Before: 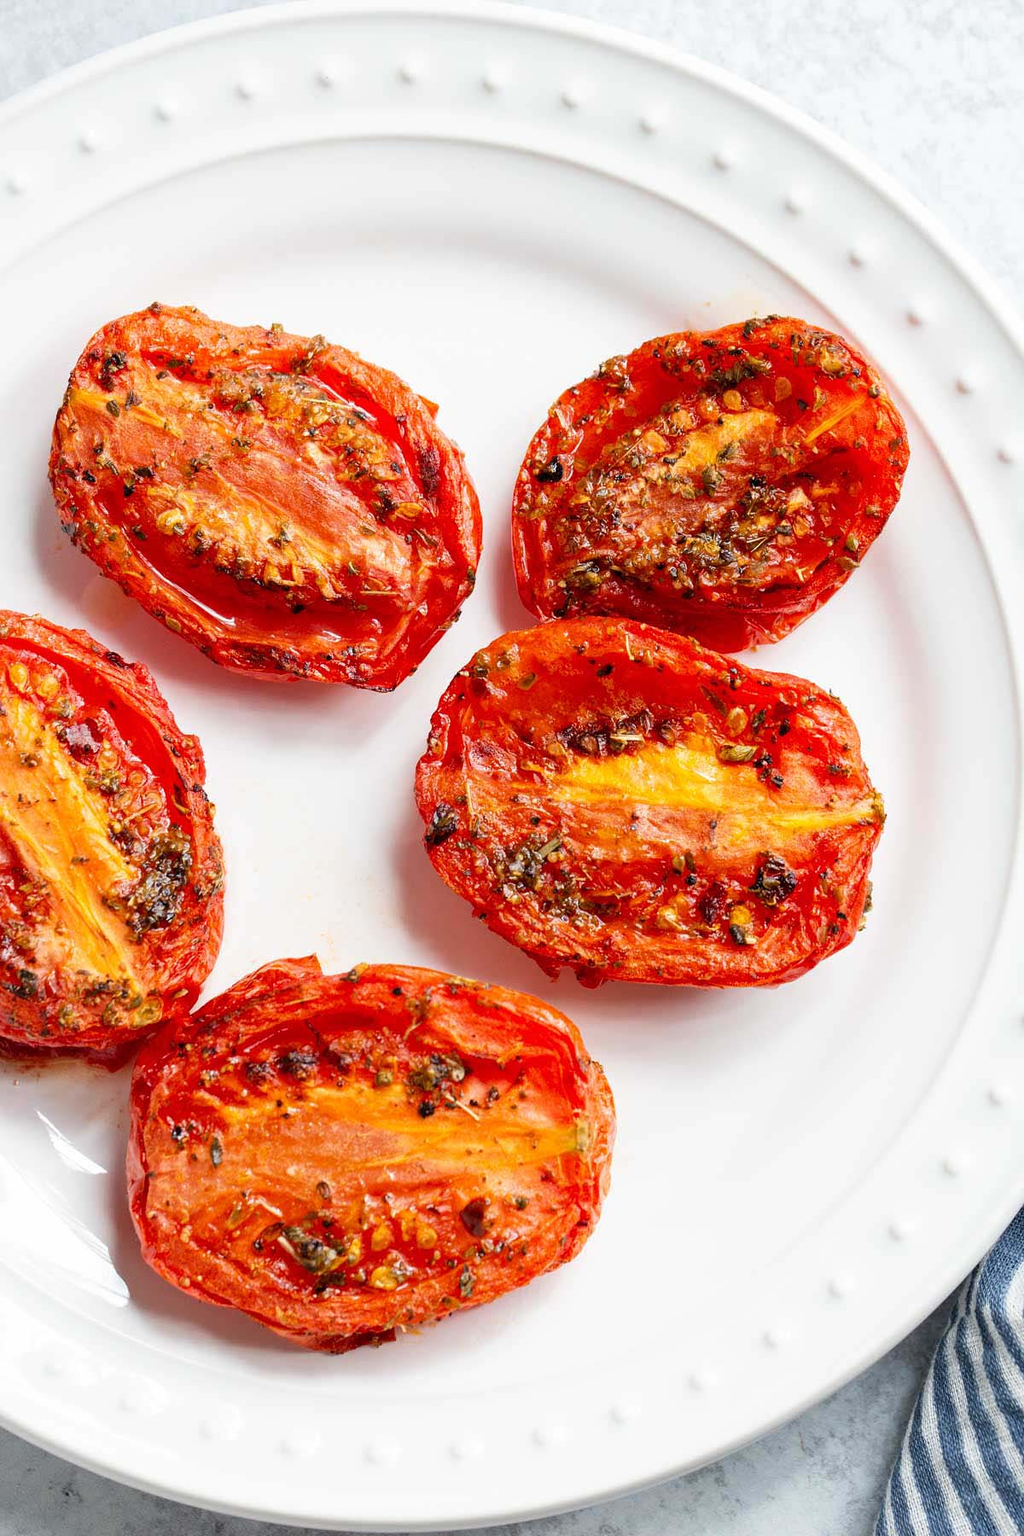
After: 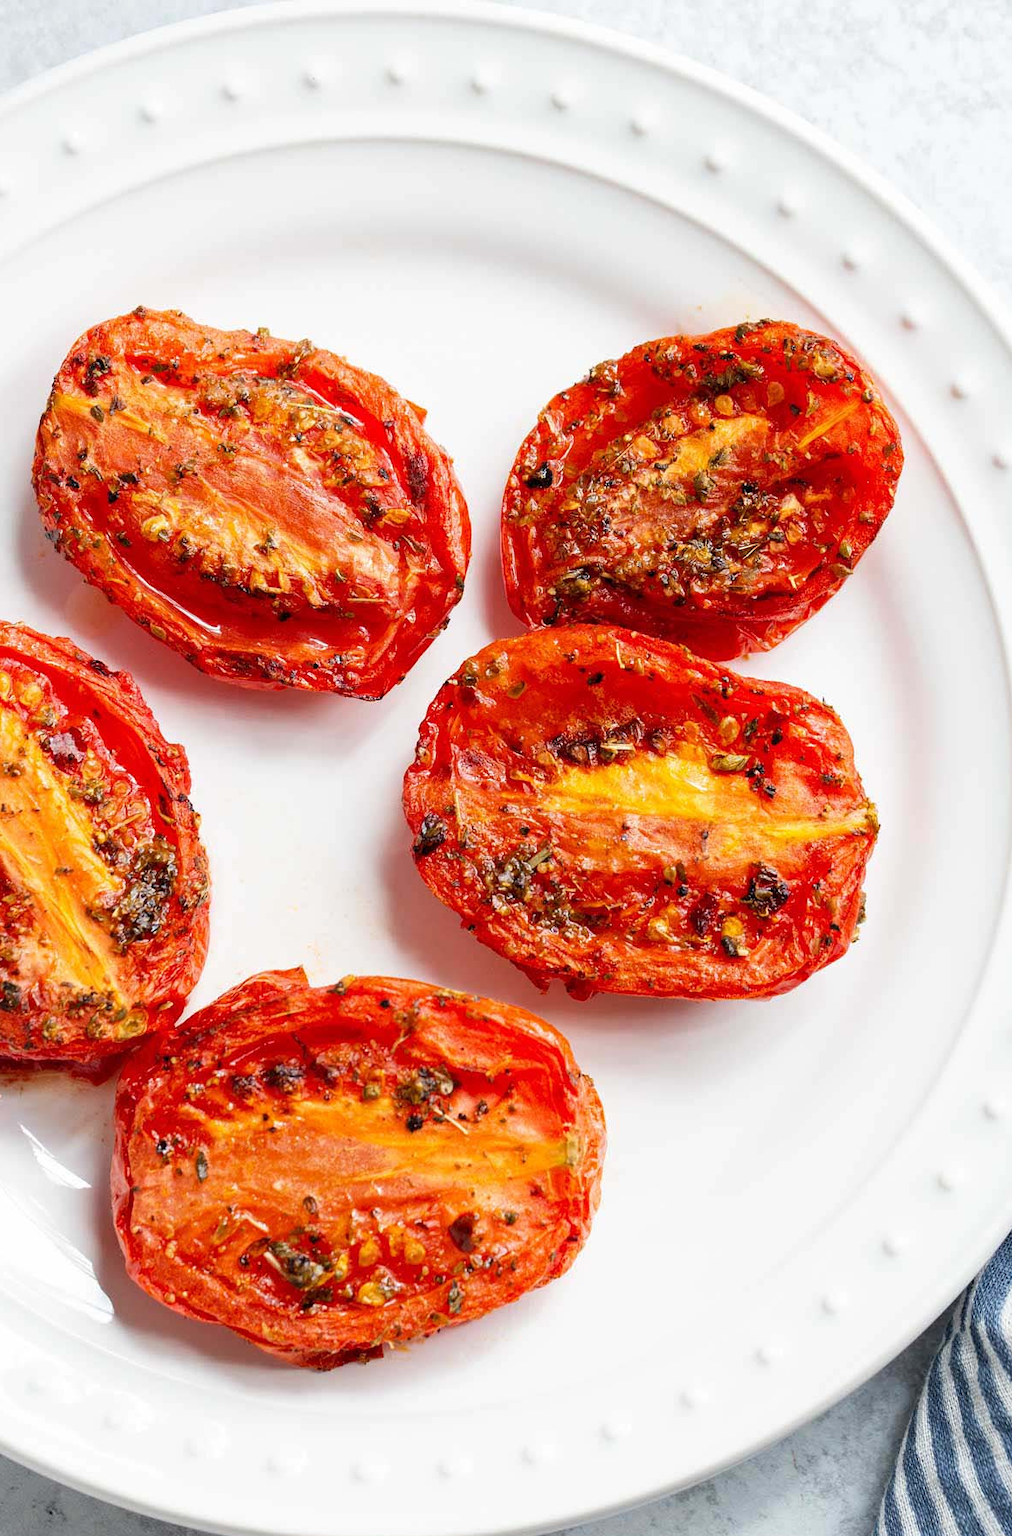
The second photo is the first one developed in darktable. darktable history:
crop and rotate: left 1.681%, right 0.622%, bottom 1.219%
